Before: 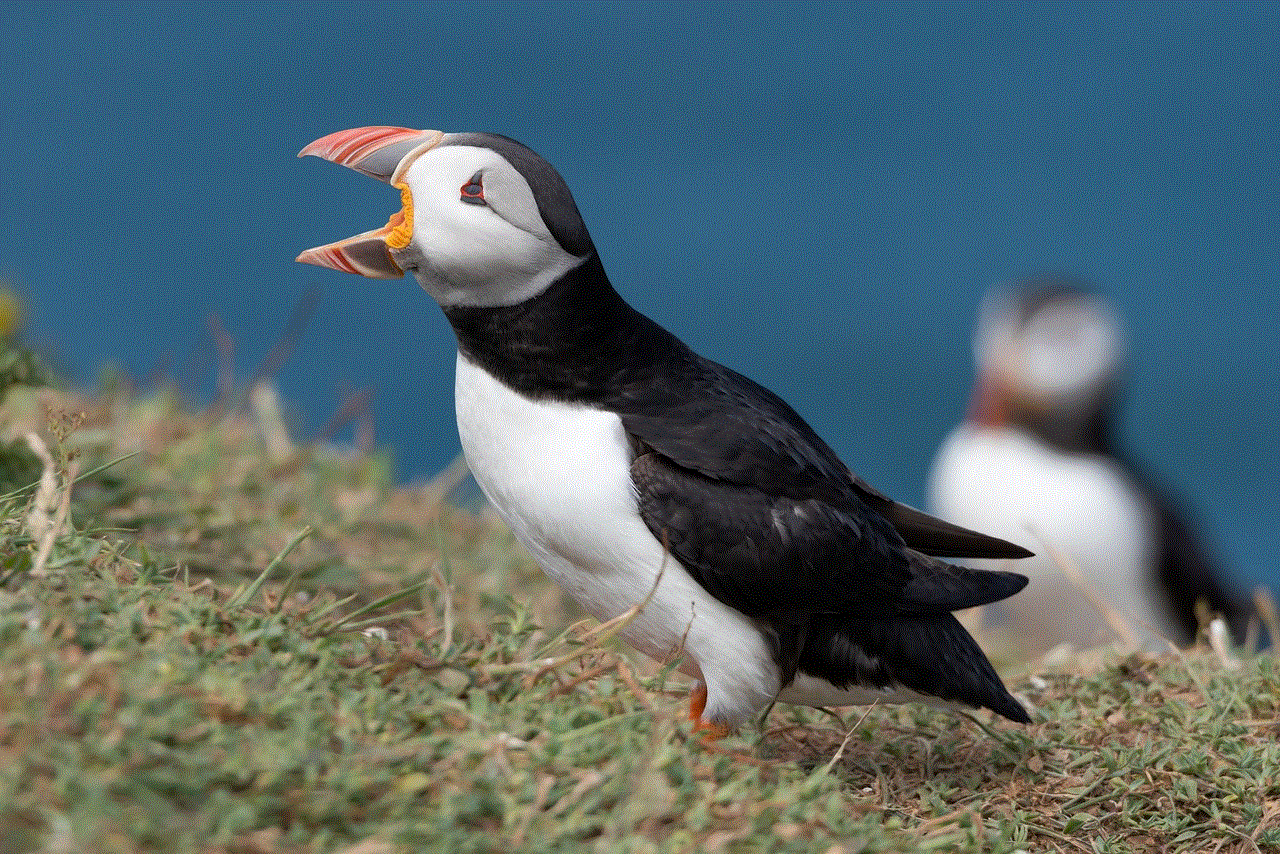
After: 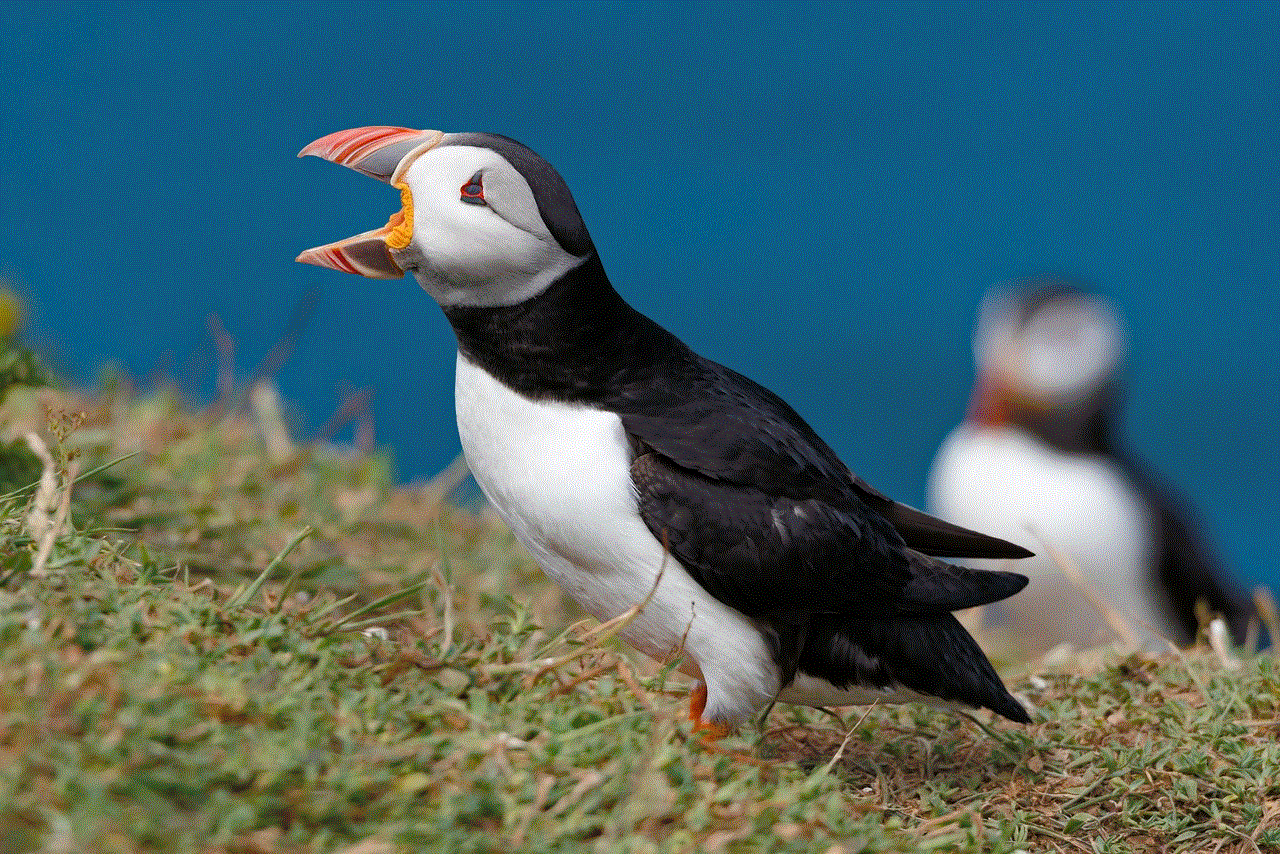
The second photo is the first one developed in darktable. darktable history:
haze removal: compatibility mode true, adaptive false
color balance rgb: perceptual saturation grading › global saturation 20%, perceptual saturation grading › highlights -25%, perceptual saturation grading › shadows 25%
